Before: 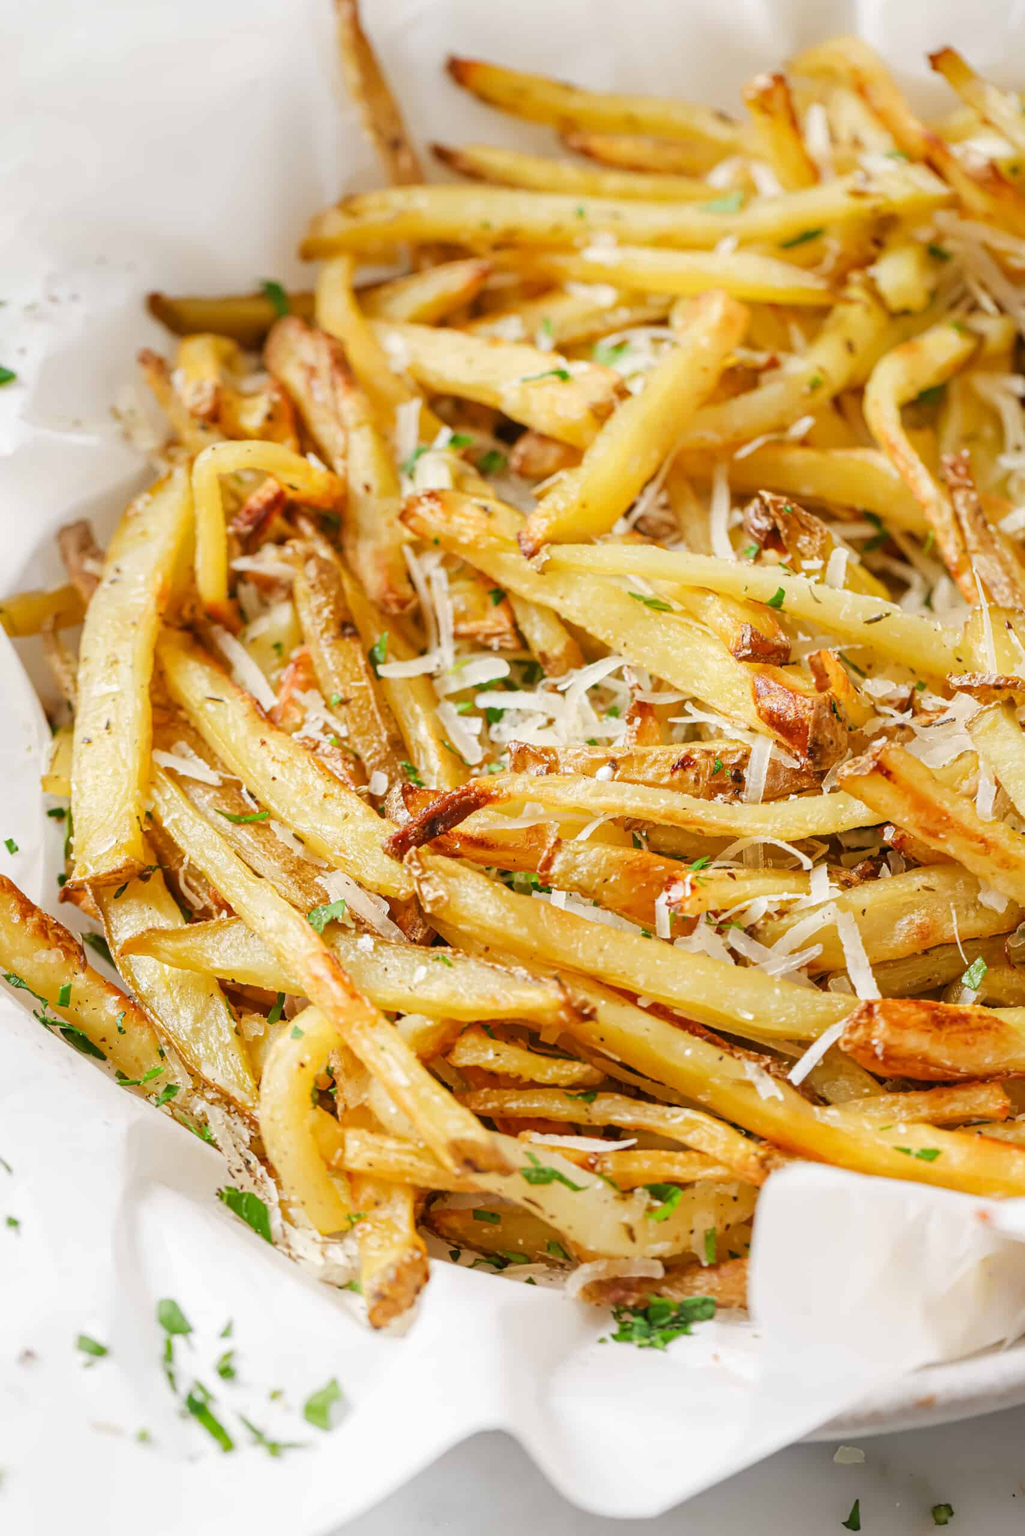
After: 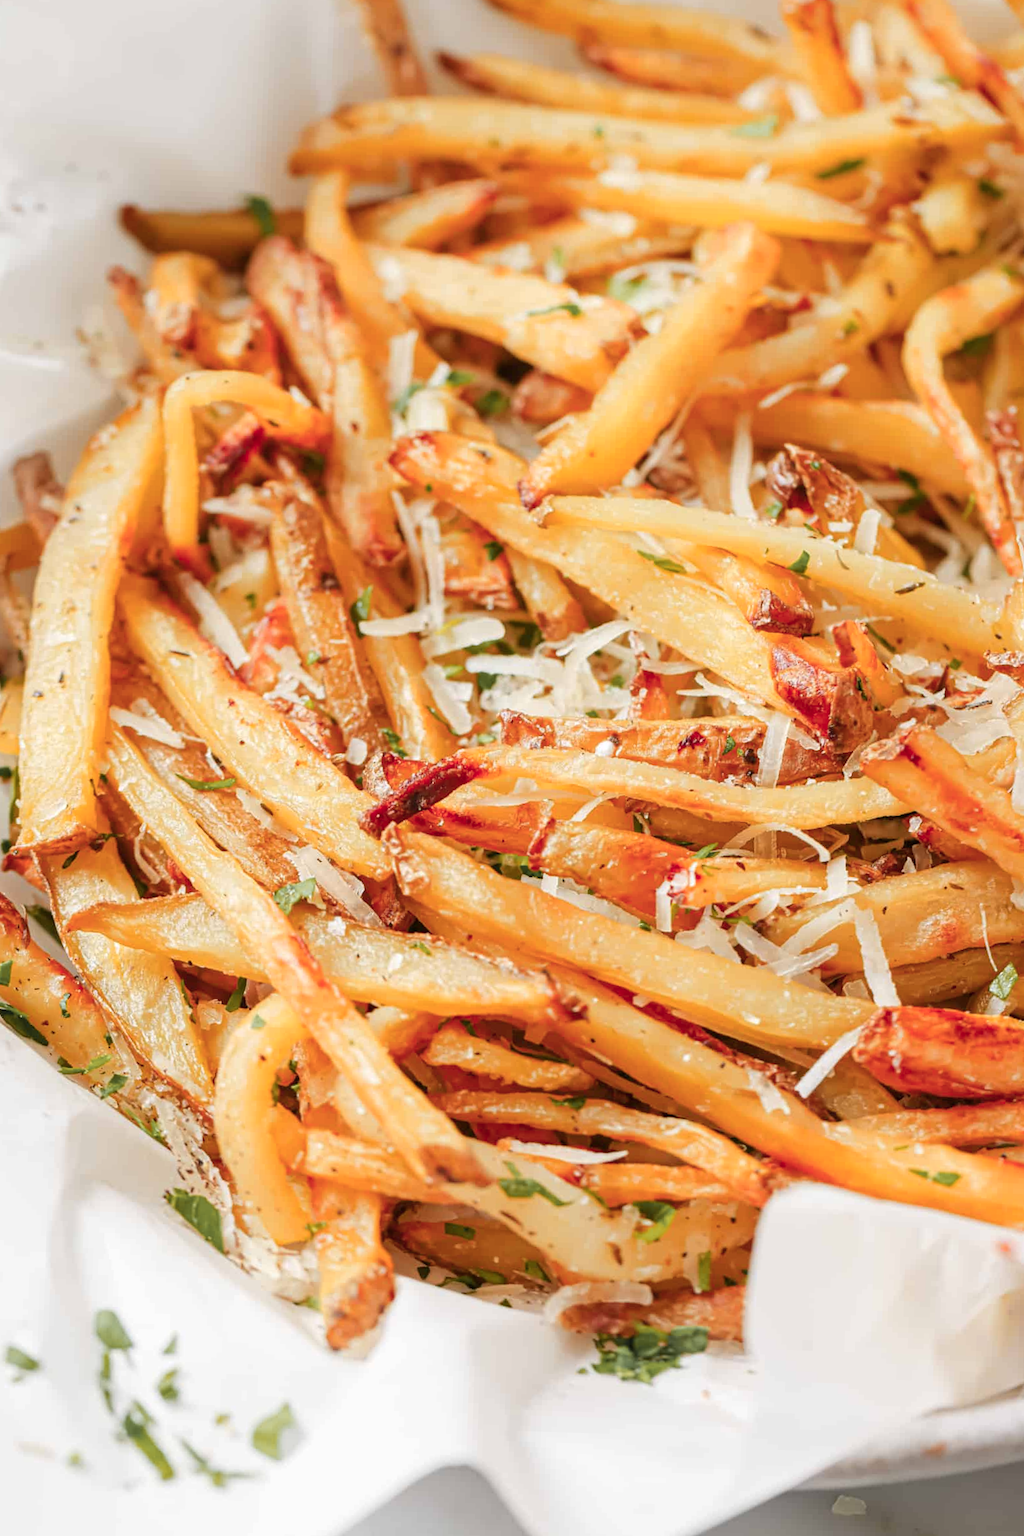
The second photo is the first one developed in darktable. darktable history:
crop and rotate: angle -1.87°, left 3.074%, top 4.071%, right 1.478%, bottom 0.464%
contrast brightness saturation: saturation -0.086
color zones: curves: ch1 [(0.263, 0.53) (0.376, 0.287) (0.487, 0.512) (0.748, 0.547) (1, 0.513)]; ch2 [(0.262, 0.45) (0.751, 0.477)]
